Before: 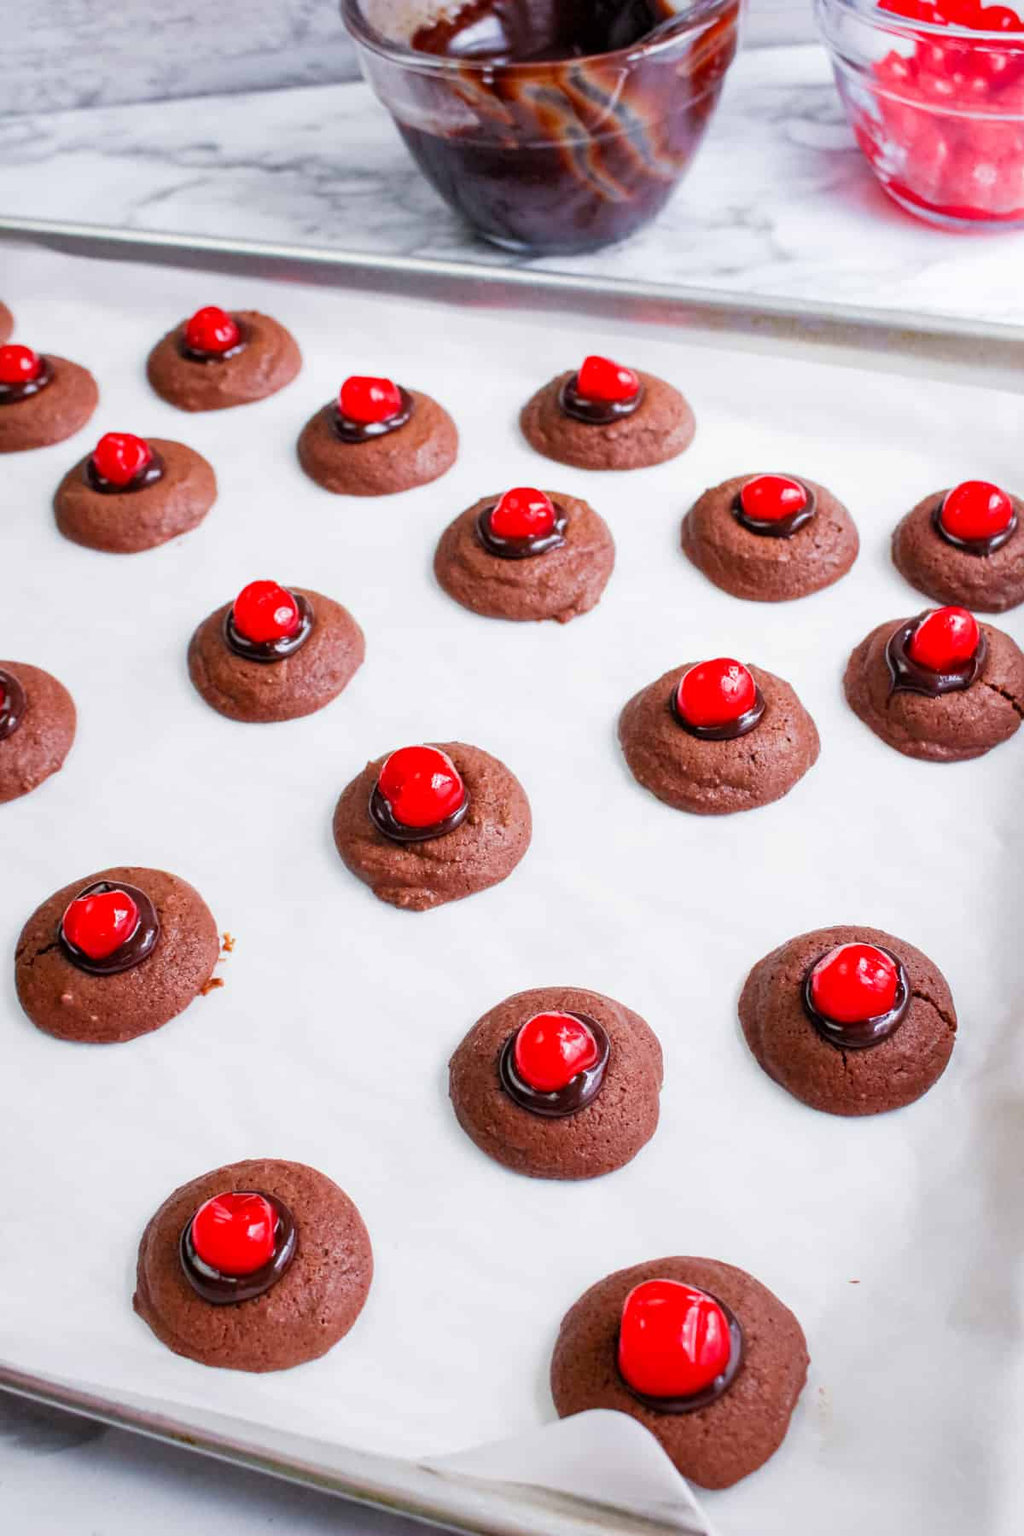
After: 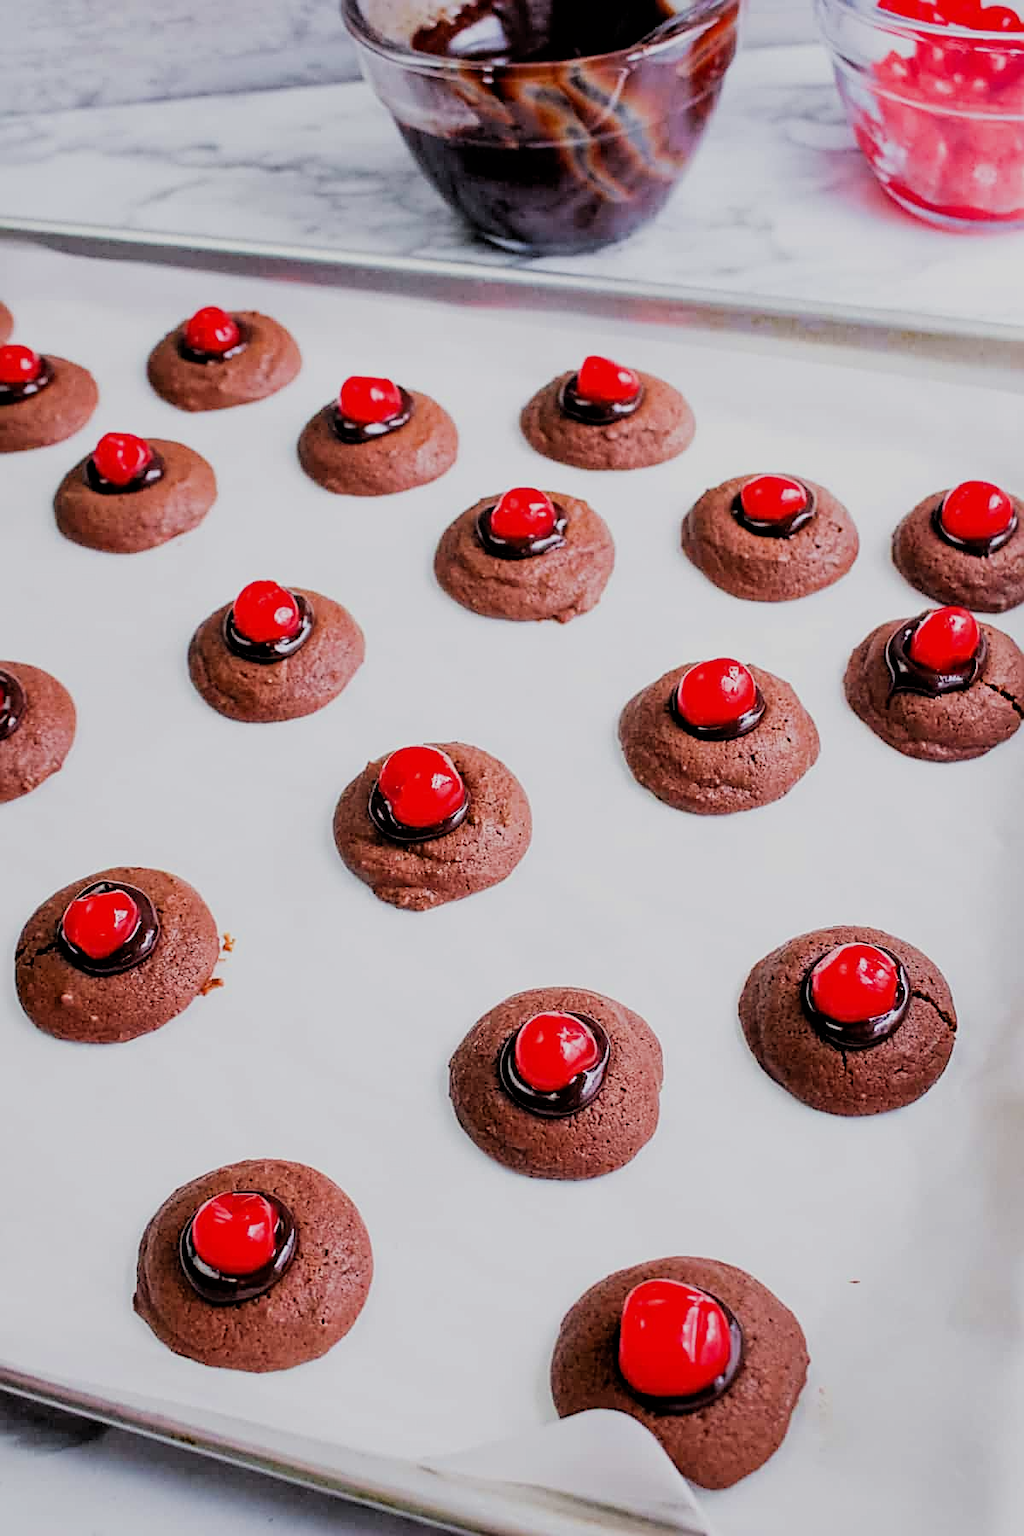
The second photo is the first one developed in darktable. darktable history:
filmic rgb: black relative exposure -4.14 EV, white relative exposure 5.1 EV, hardness 2.11, contrast 1.165
sharpen: amount 0.75
